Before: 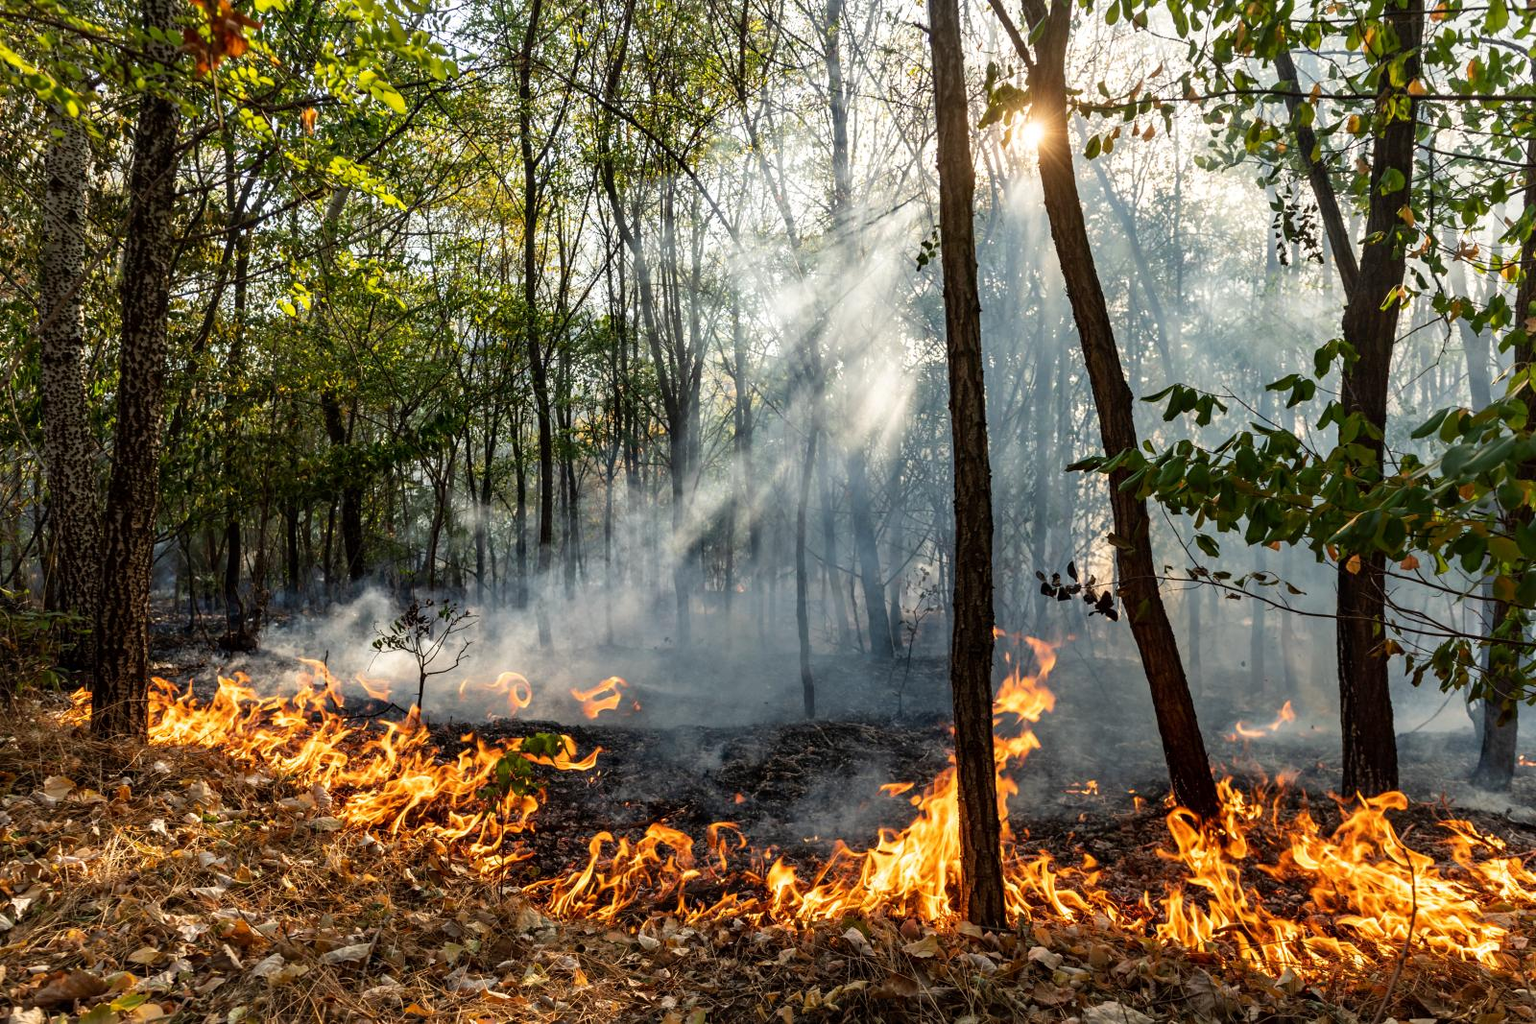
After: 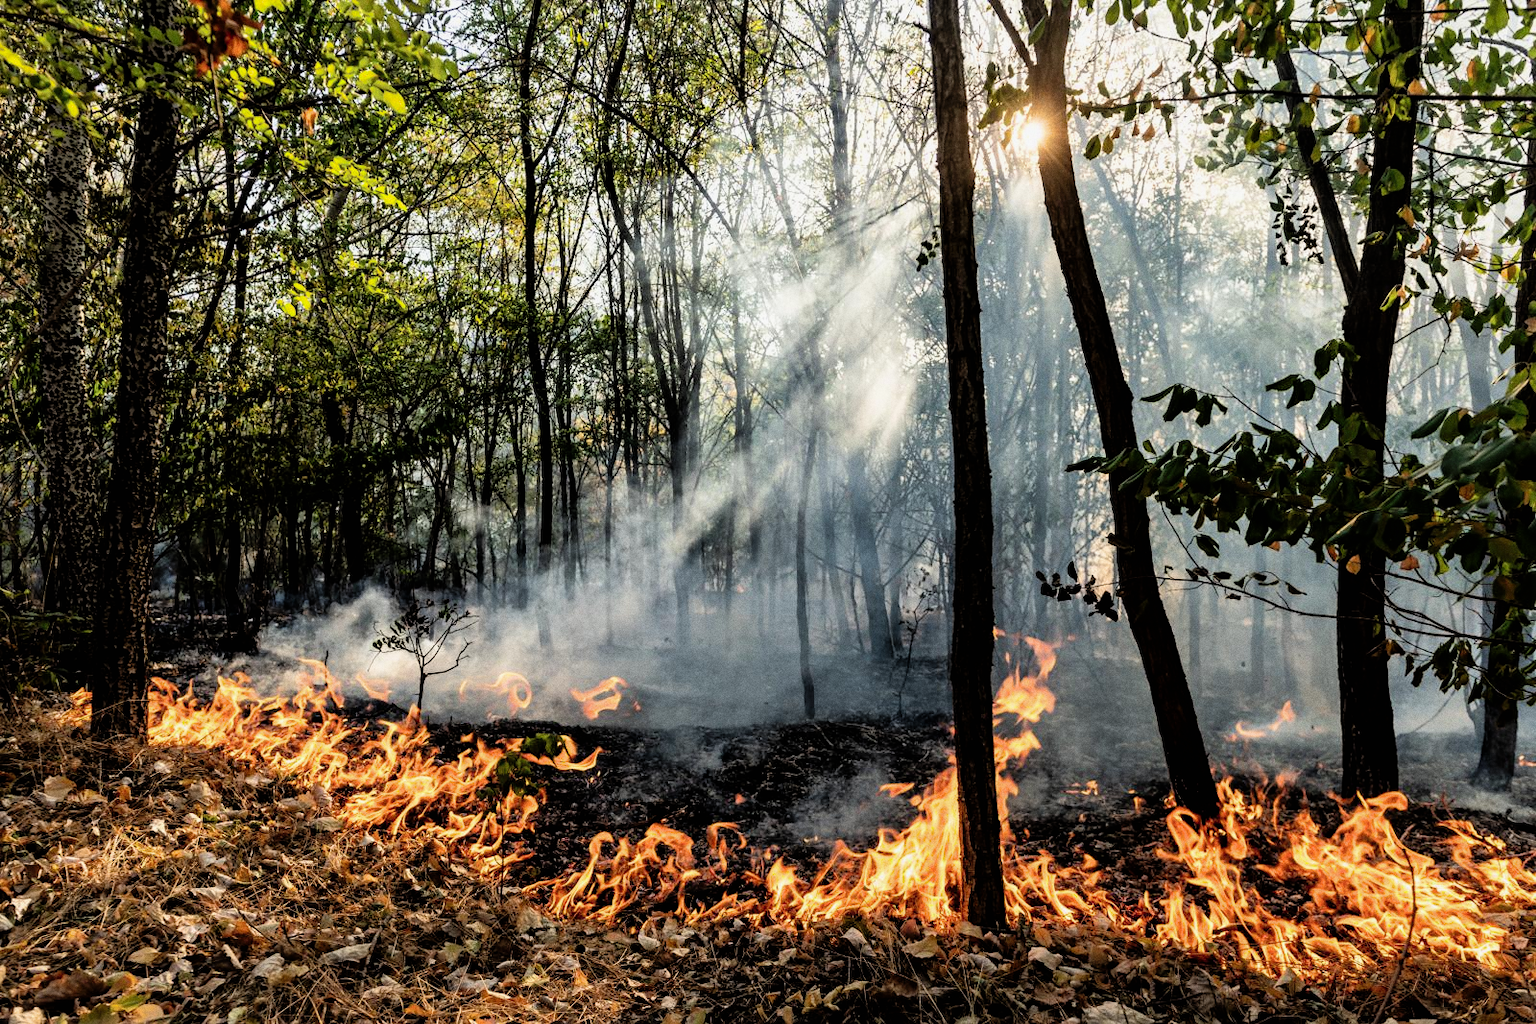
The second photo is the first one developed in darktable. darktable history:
filmic rgb: black relative exposure -5.42 EV, white relative exposure 2.85 EV, dynamic range scaling -37.73%, hardness 4, contrast 1.605, highlights saturation mix -0.93%
grain: coarseness 0.09 ISO
shadows and highlights: on, module defaults
